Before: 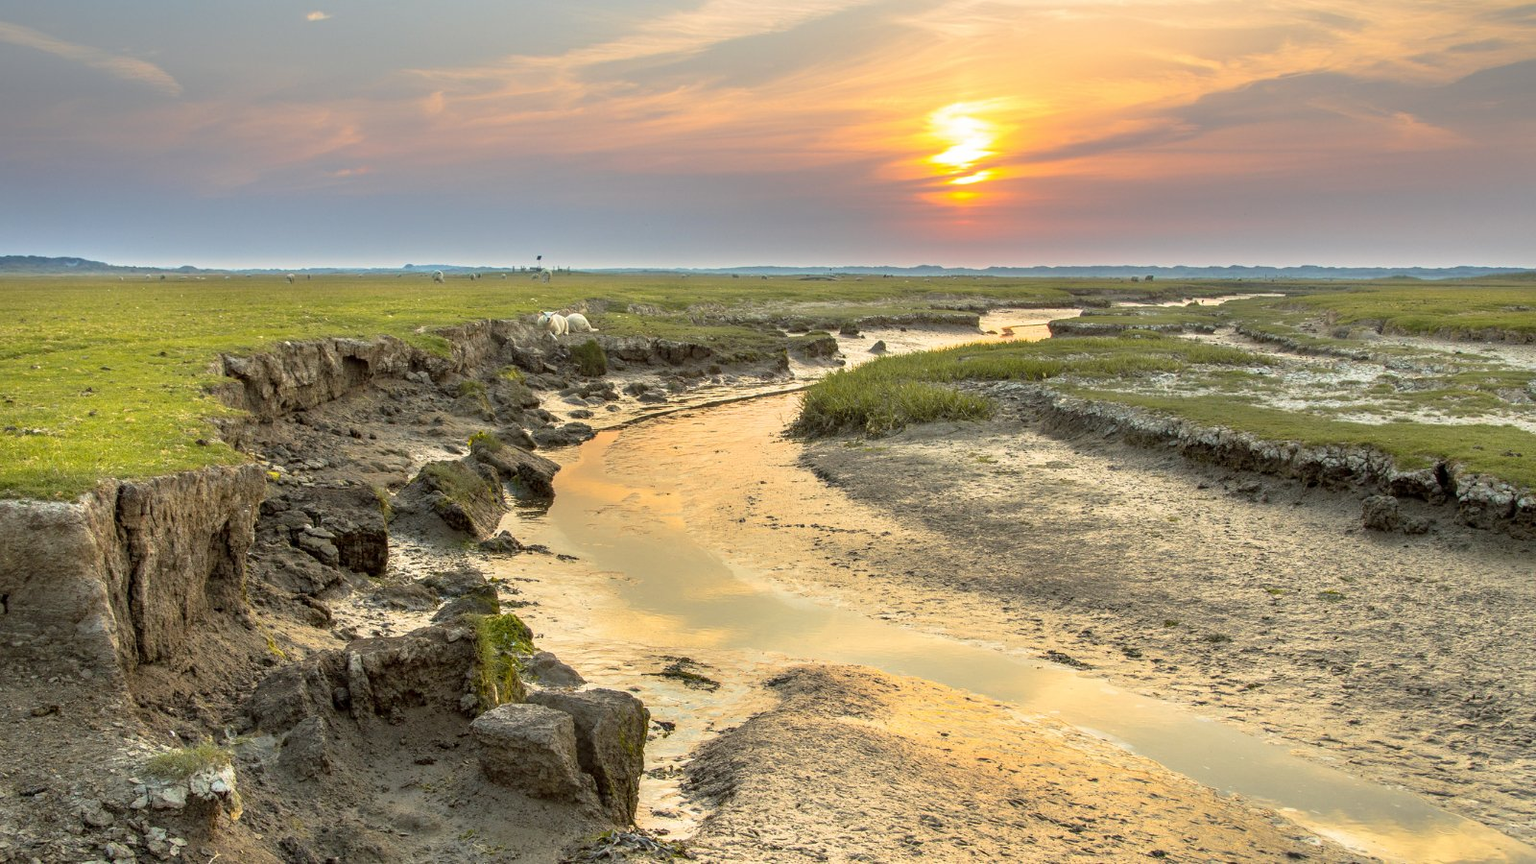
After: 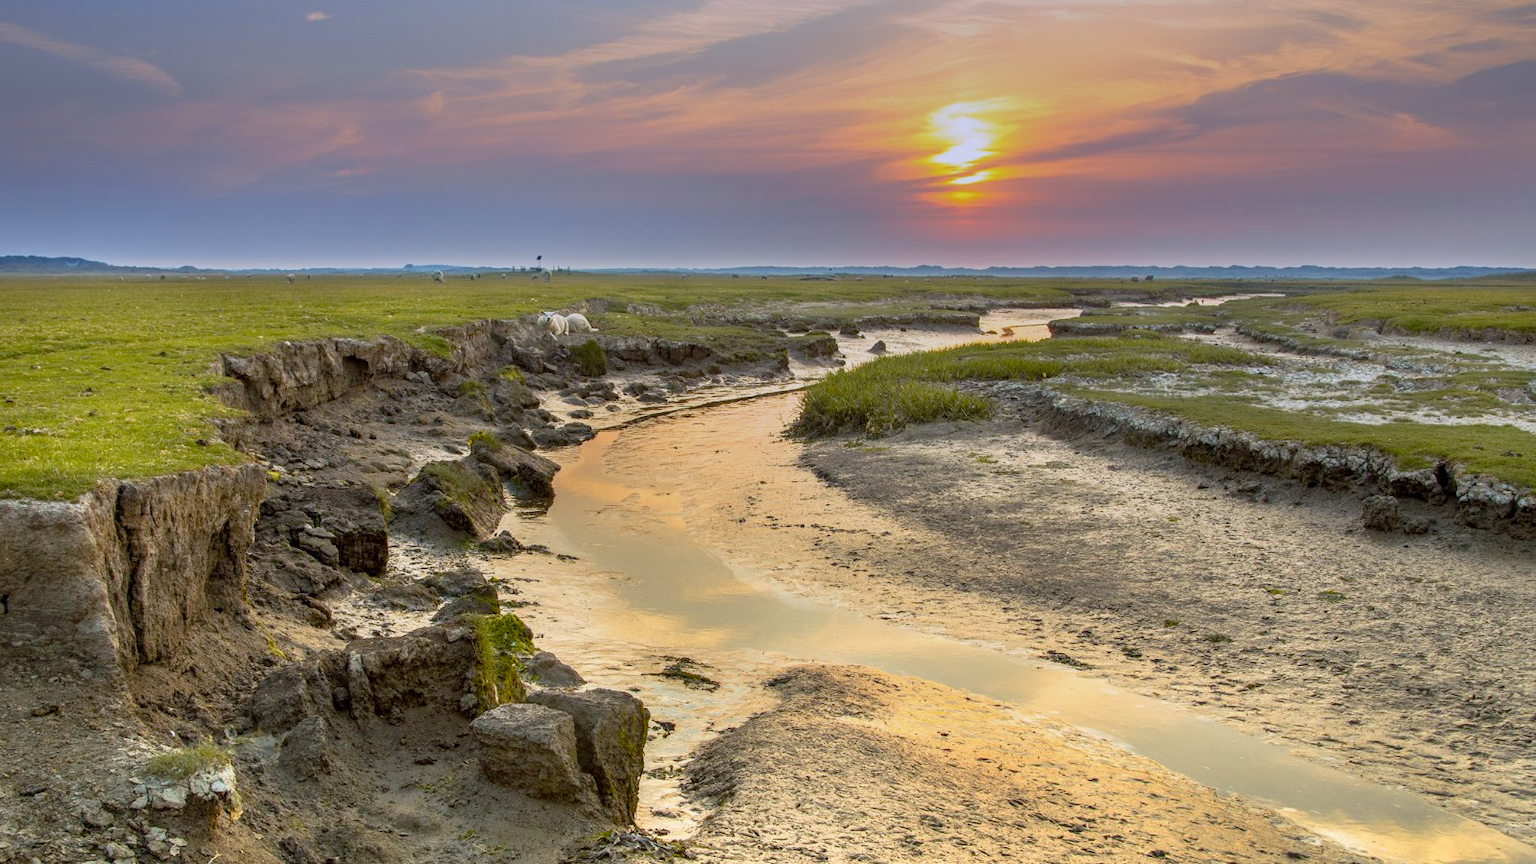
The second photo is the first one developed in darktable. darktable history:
color balance rgb: perceptual saturation grading › global saturation 20%, perceptual saturation grading › highlights -25%, perceptual saturation grading › shadows 25%
graduated density: hue 238.83°, saturation 50%
